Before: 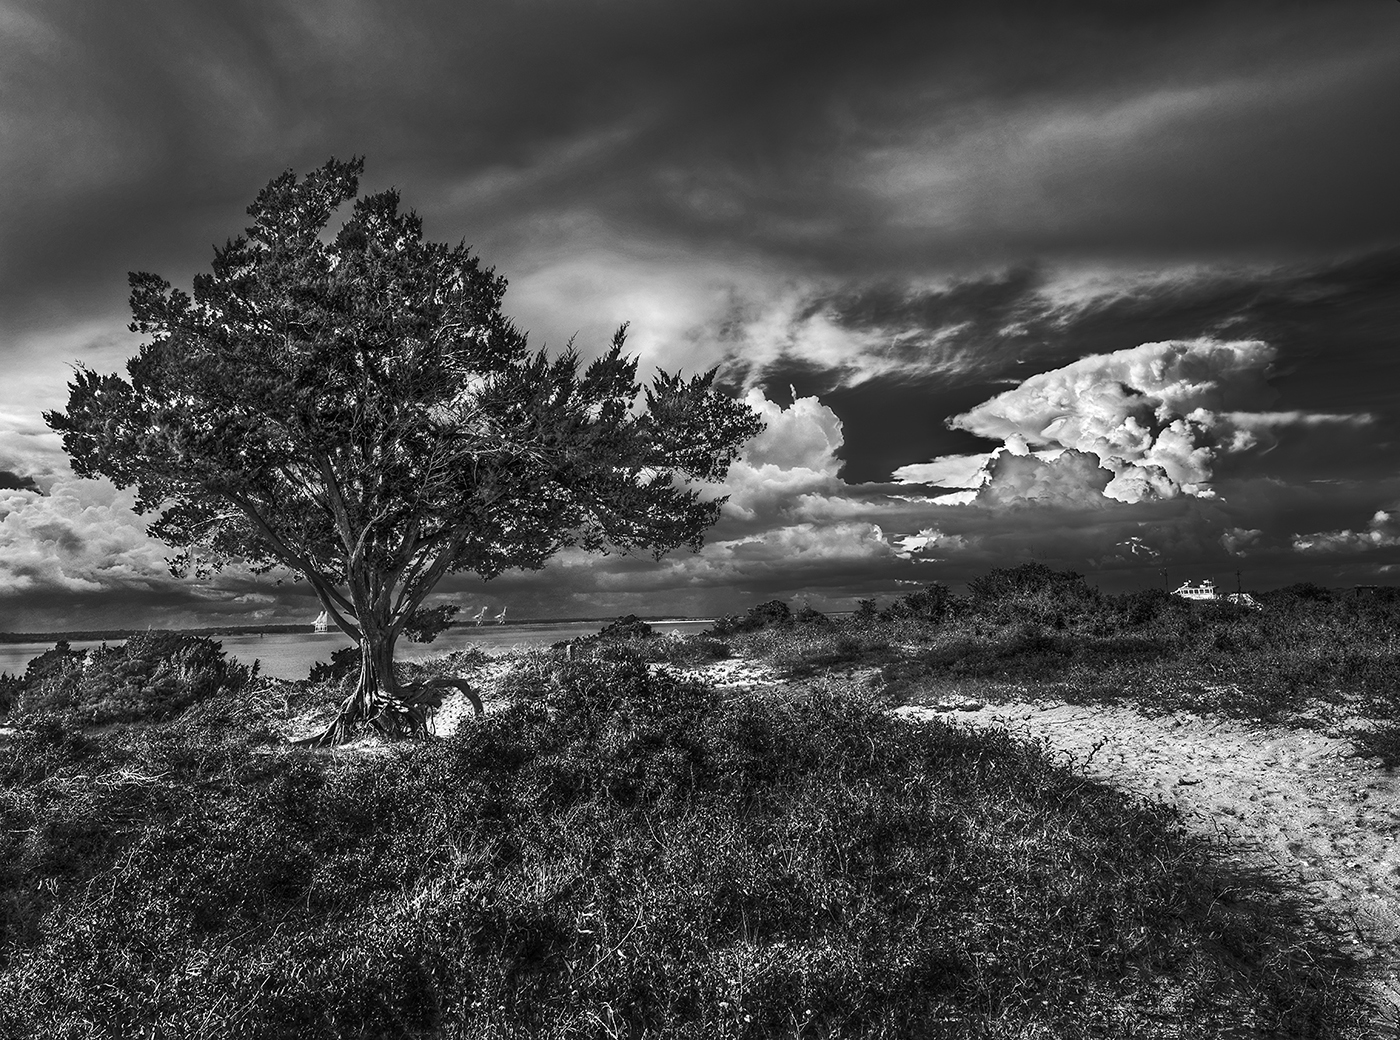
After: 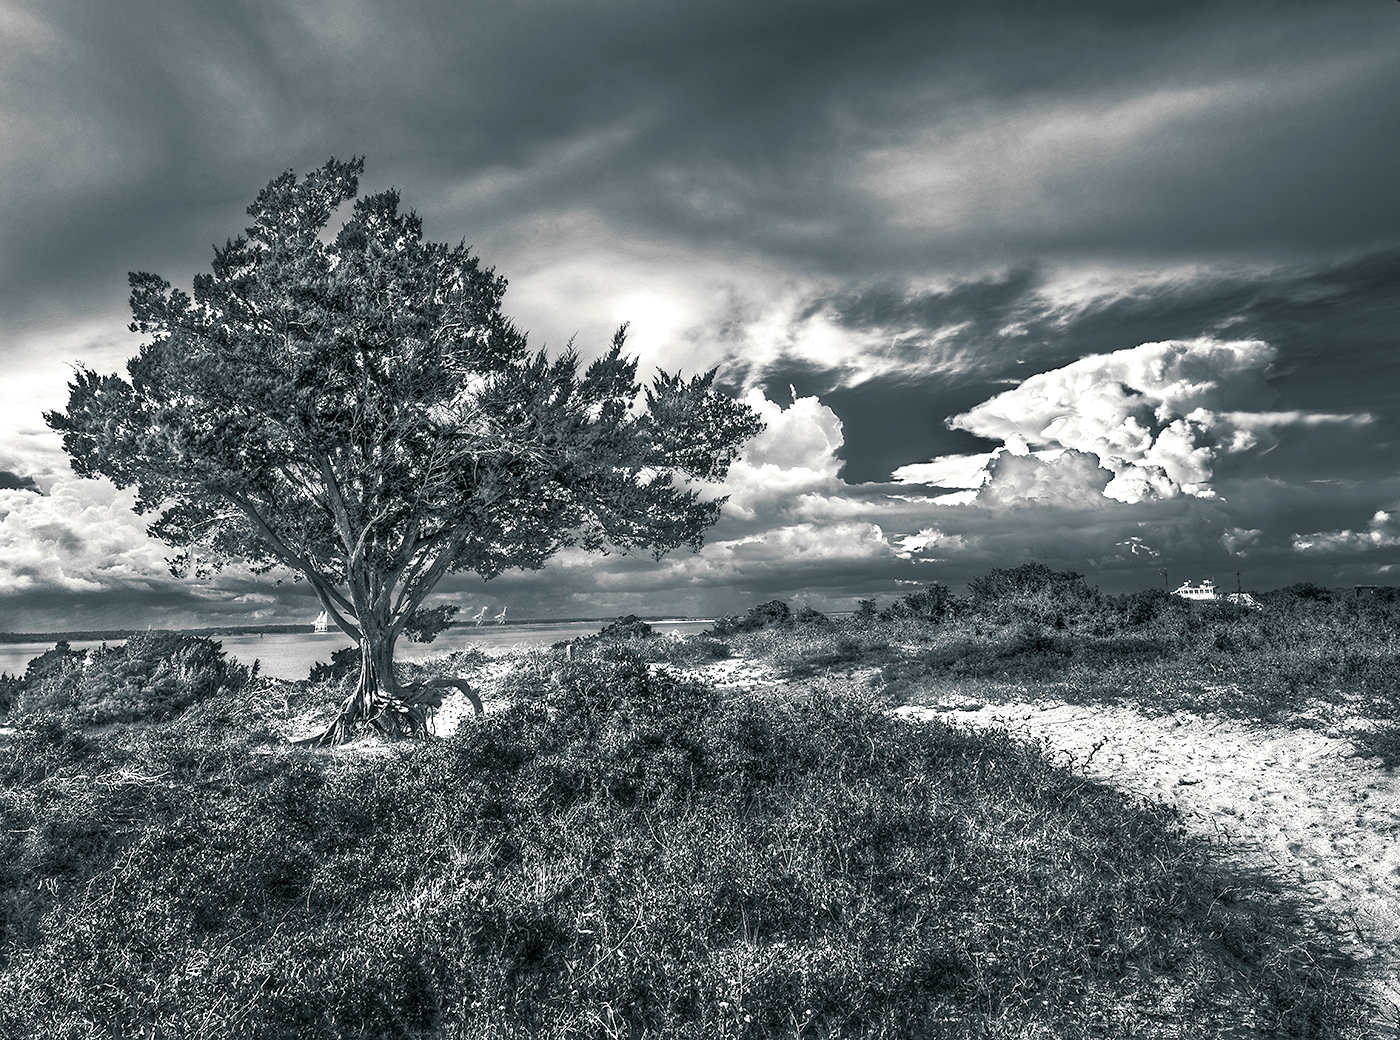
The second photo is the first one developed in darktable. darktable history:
split-toning: shadows › hue 205.2°, shadows › saturation 0.29, highlights › hue 50.4°, highlights › saturation 0.38, balance -49.9
exposure: black level correction 0.001, exposure 0.5 EV, compensate exposure bias true, compensate highlight preservation false
monochrome: on, module defaults
